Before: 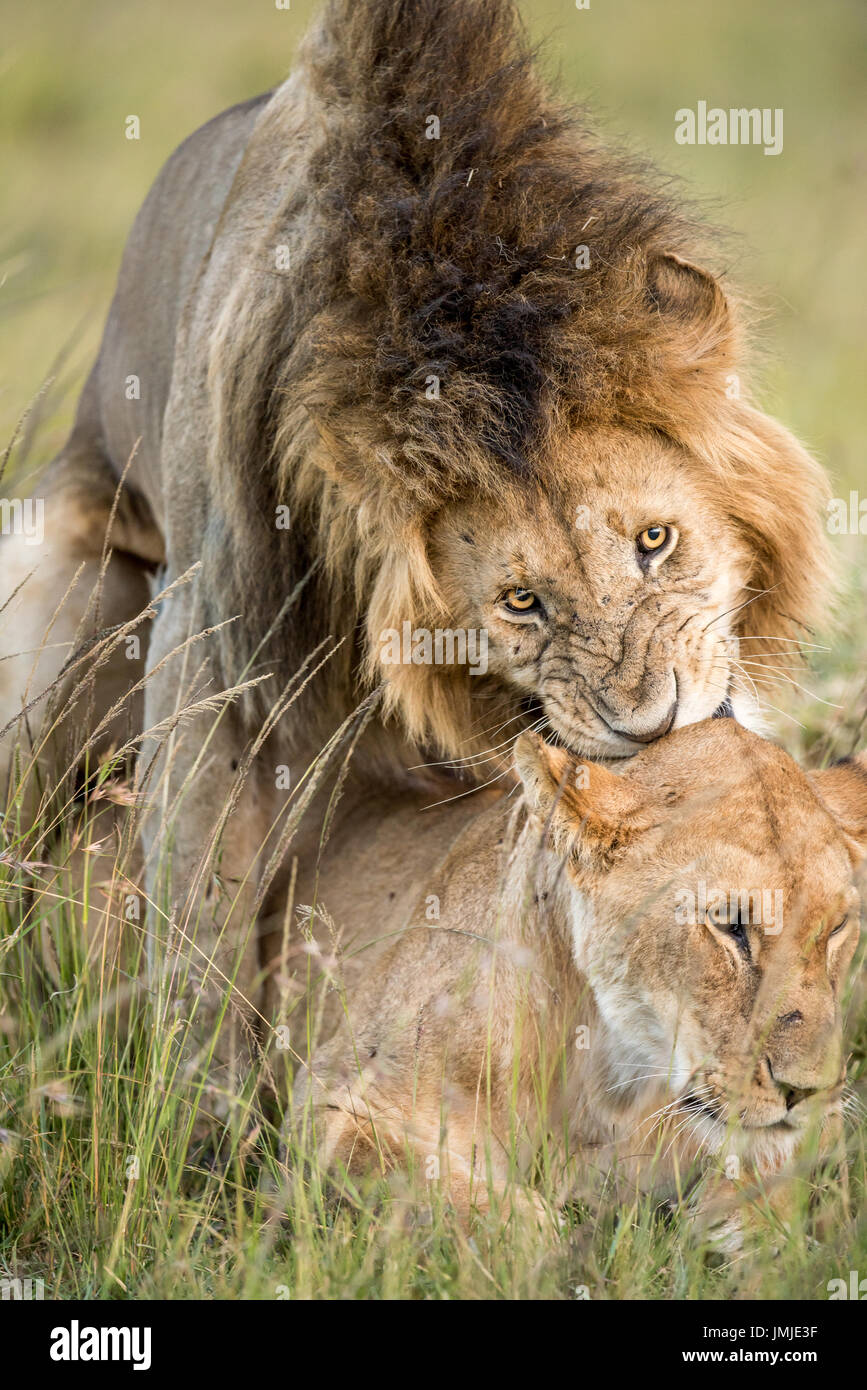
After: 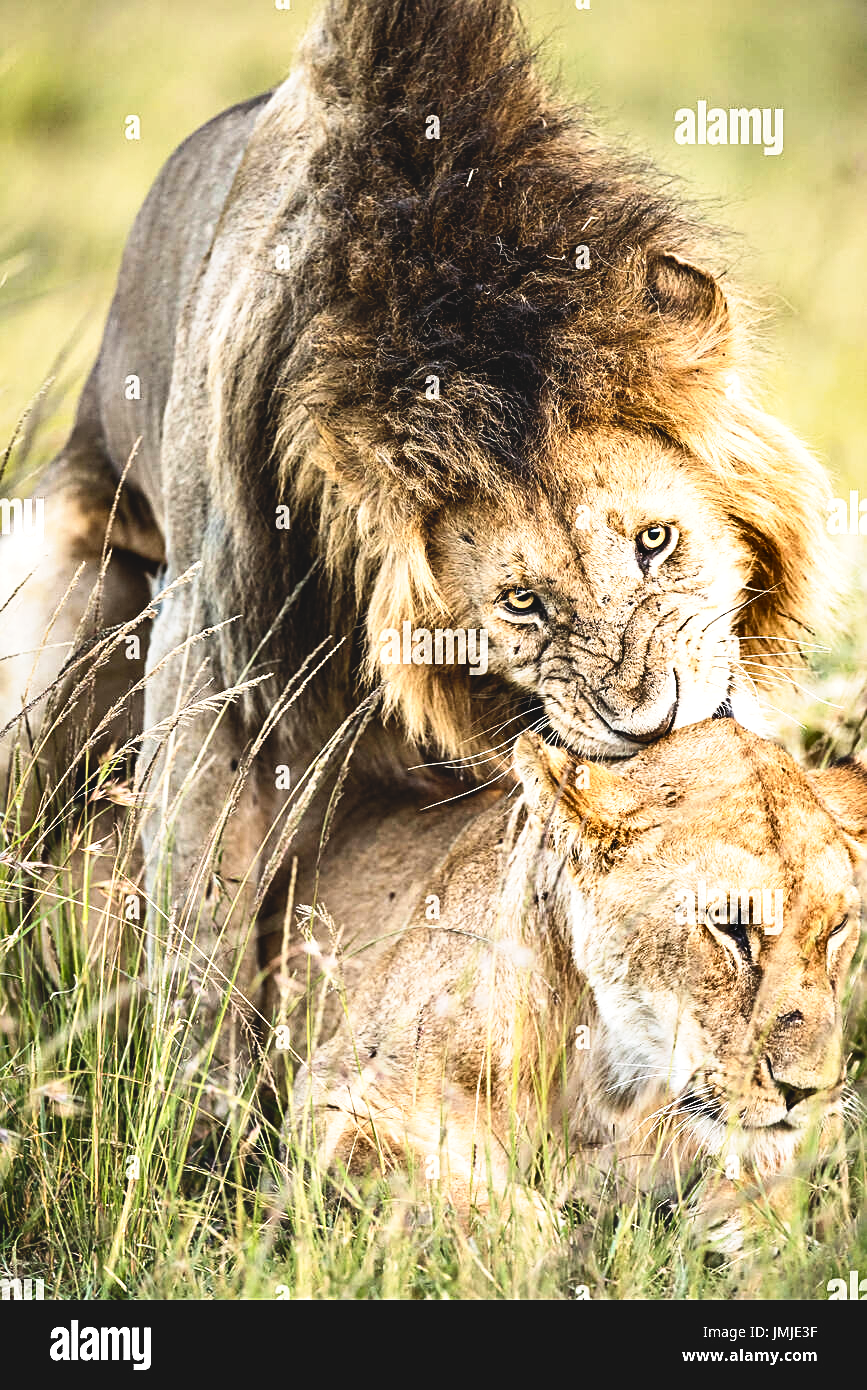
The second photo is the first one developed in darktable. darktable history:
sharpen: on, module defaults
shadows and highlights: shadows 13.67, white point adjustment 1.25, soften with gaussian
tone equalizer: -8 EV -0.765 EV, -7 EV -0.733 EV, -6 EV -0.561 EV, -5 EV -0.42 EV, -3 EV 0.393 EV, -2 EV 0.6 EV, -1 EV 0.685 EV, +0 EV 0.746 EV, edges refinement/feathering 500, mask exposure compensation -1.57 EV, preserve details no
tone curve: curves: ch0 [(0, 0.074) (0.129, 0.136) (0.285, 0.301) (0.689, 0.764) (0.854, 0.926) (0.987, 0.977)]; ch1 [(0, 0) (0.337, 0.249) (0.434, 0.437) (0.485, 0.491) (0.515, 0.495) (0.566, 0.57) (0.625, 0.625) (0.764, 0.806) (1, 1)]; ch2 [(0, 0) (0.314, 0.301) (0.401, 0.411) (0.505, 0.499) (0.54, 0.54) (0.608, 0.613) (0.706, 0.735) (1, 1)], preserve colors none
